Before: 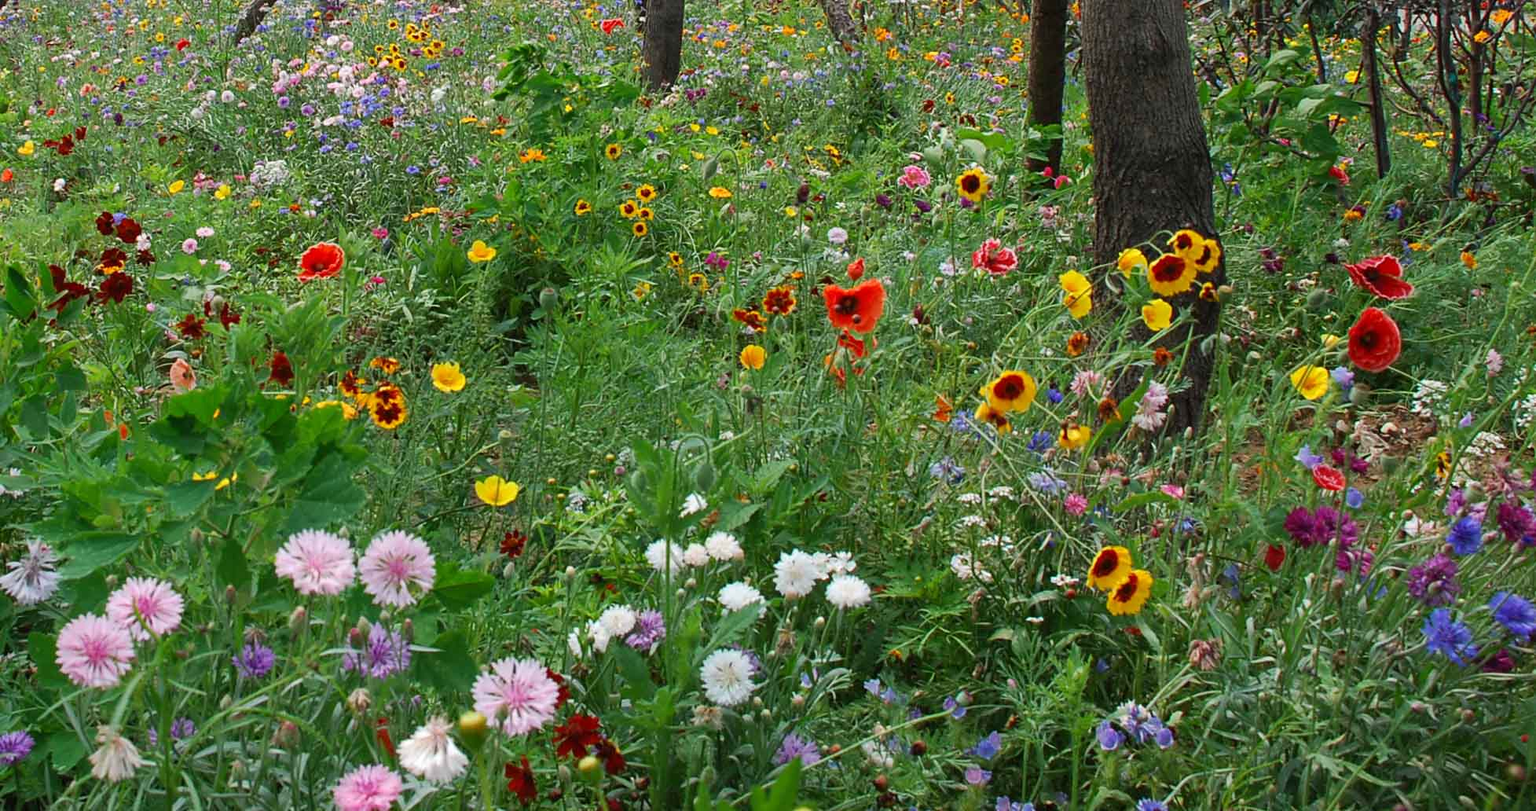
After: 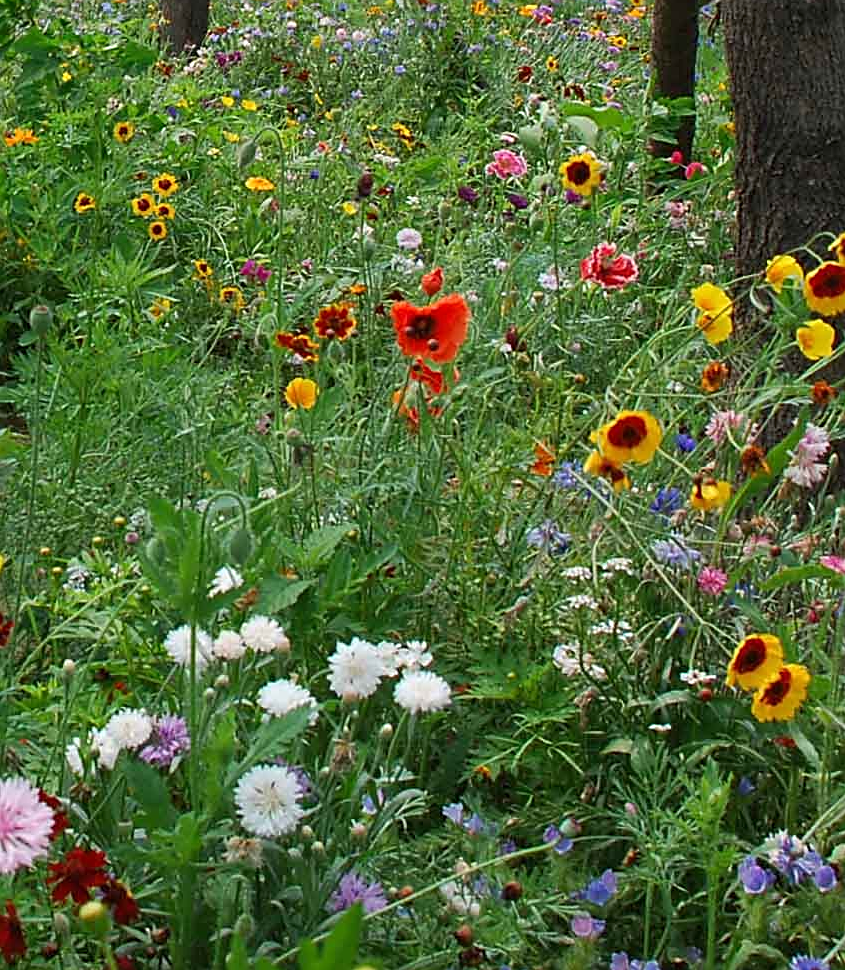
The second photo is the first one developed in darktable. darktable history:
sharpen: on, module defaults
crop: left 33.608%, top 5.957%, right 23.134%
